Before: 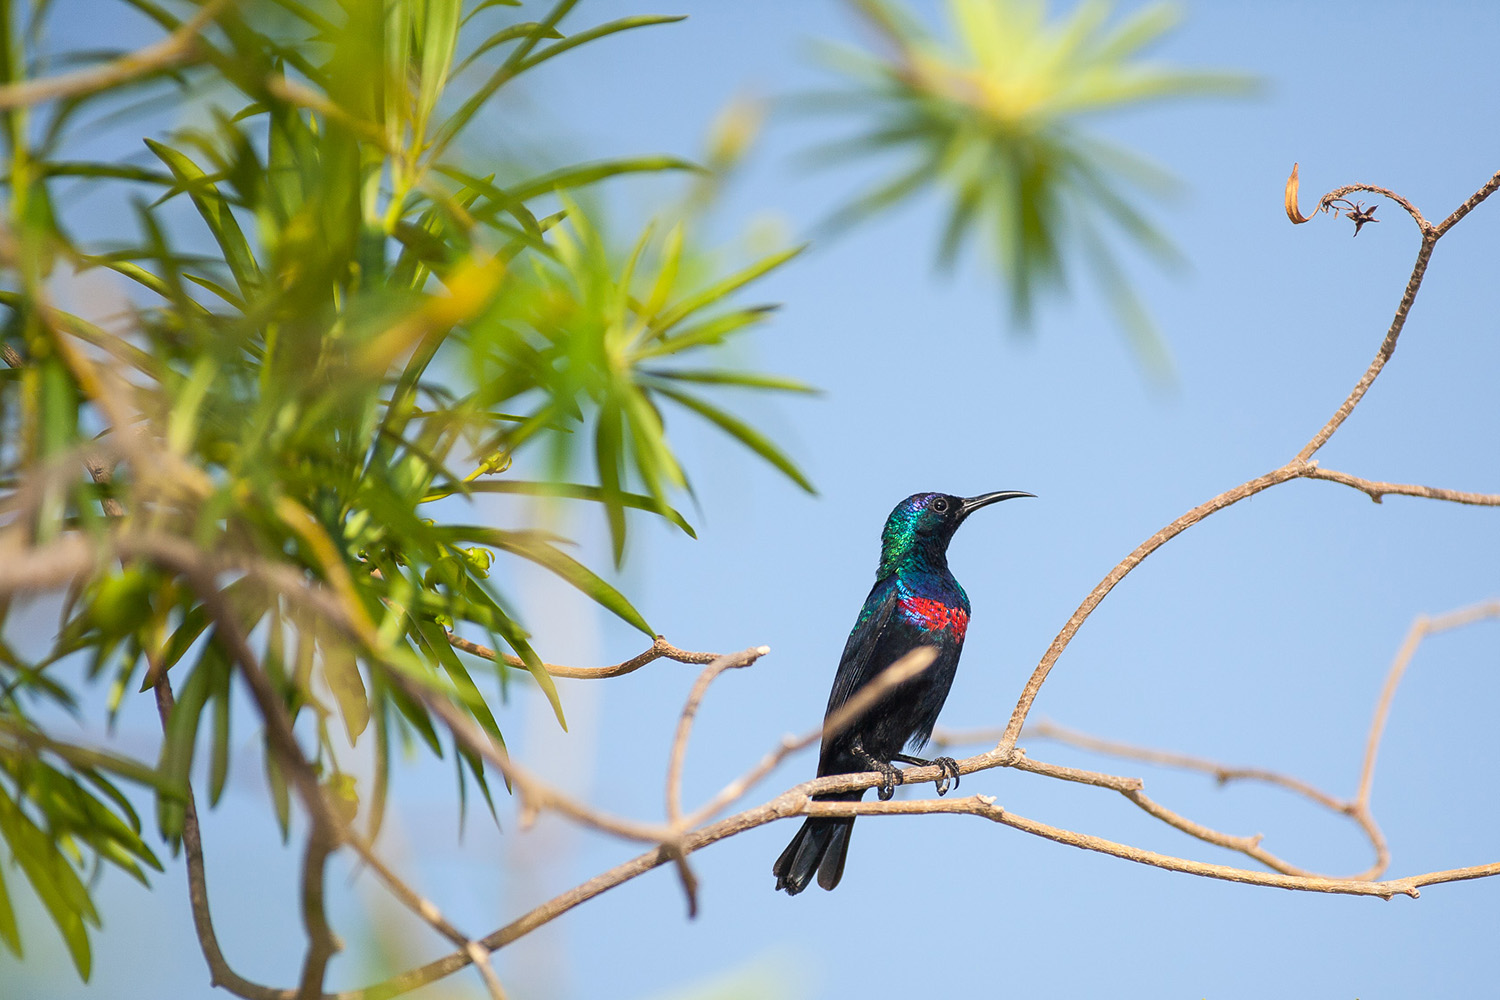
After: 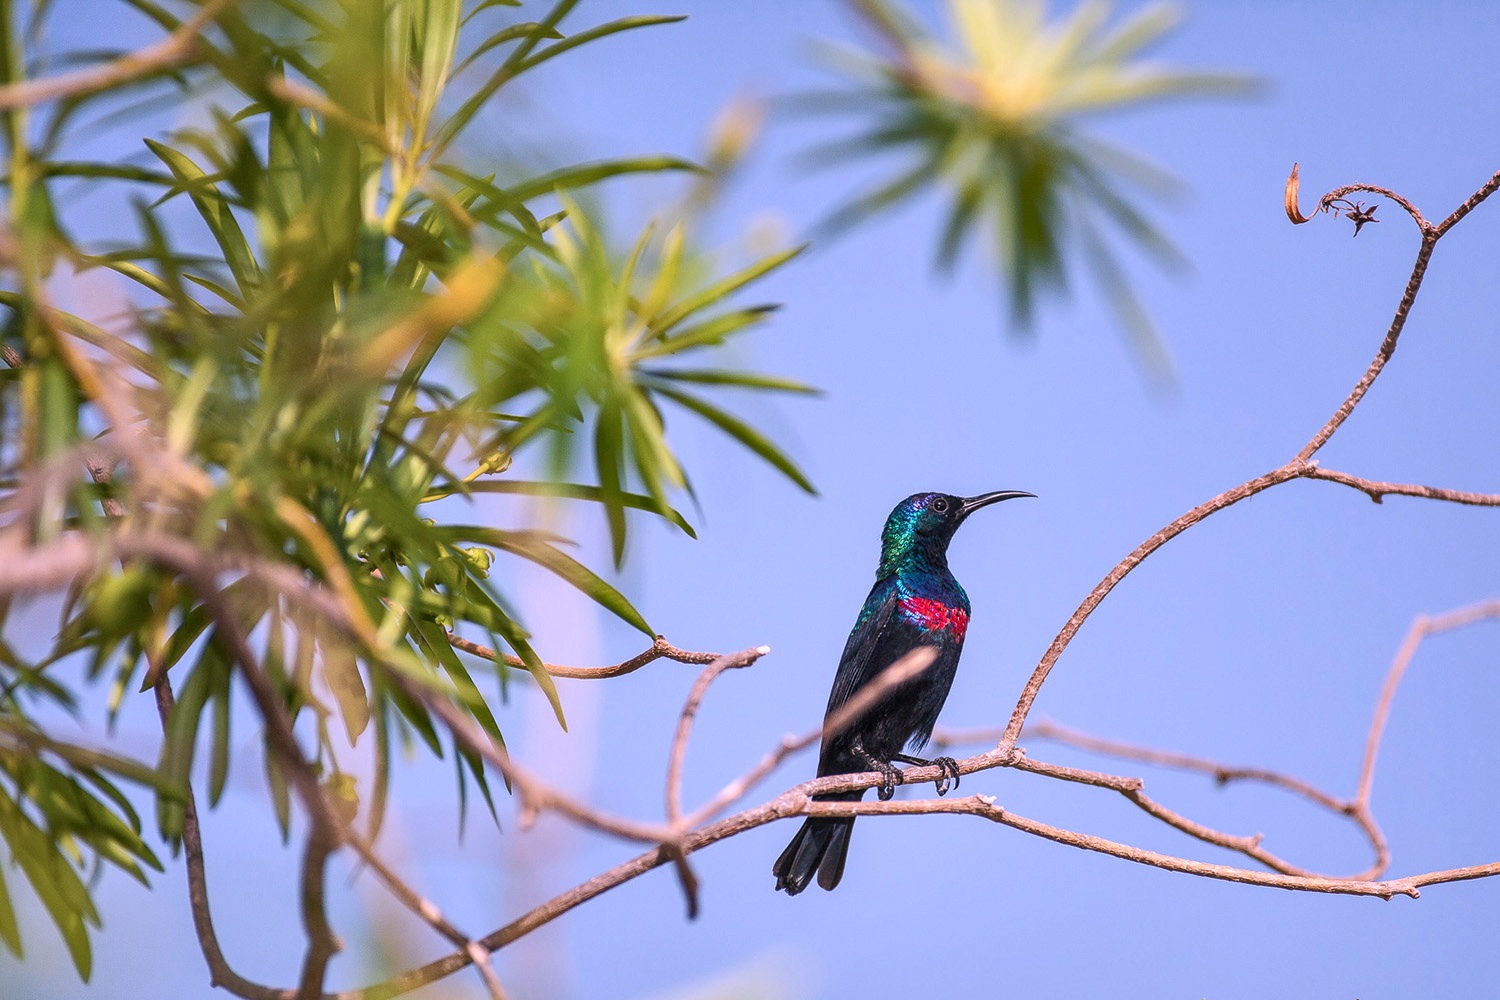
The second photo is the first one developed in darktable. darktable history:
color correction: highlights a* 15.89, highlights b* -20.77
shadows and highlights: shadows 58.94, soften with gaussian
local contrast: on, module defaults
